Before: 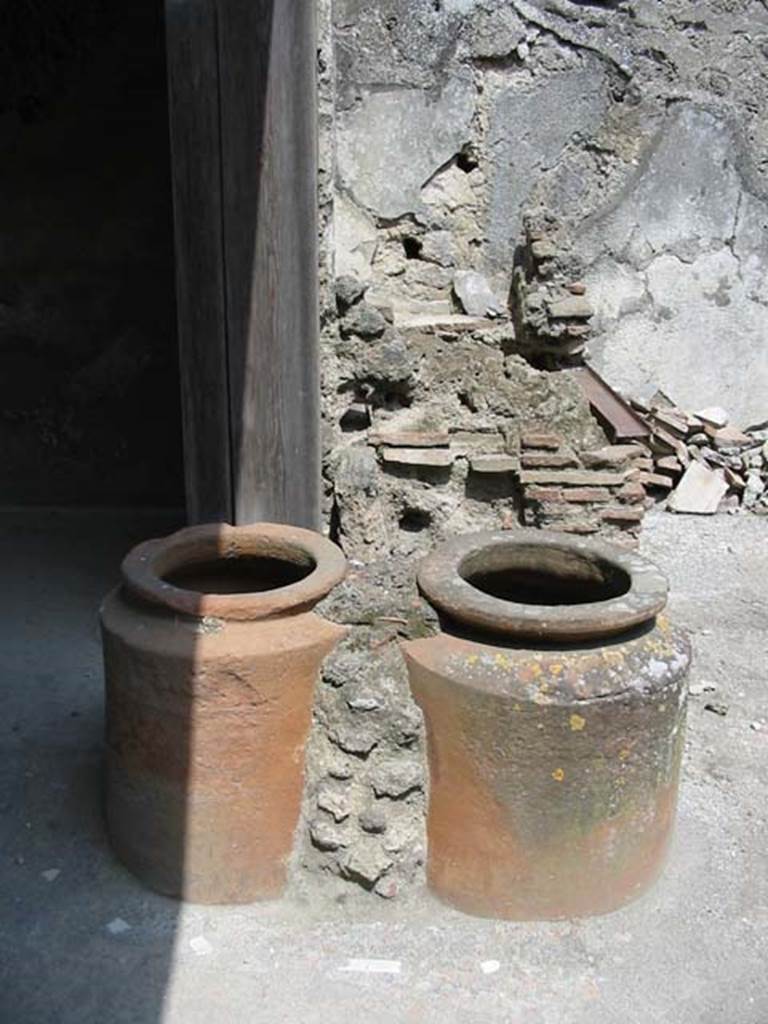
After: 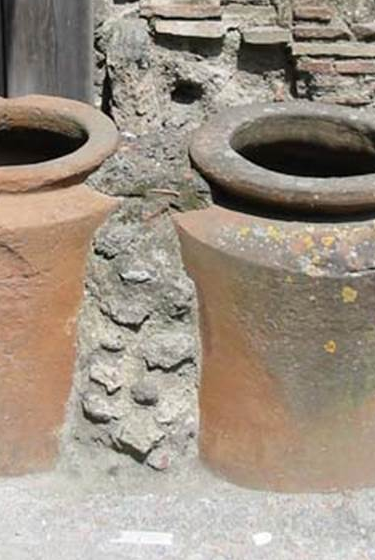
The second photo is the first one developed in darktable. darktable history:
crop: left 29.797%, top 41.837%, right 21.305%, bottom 3.46%
